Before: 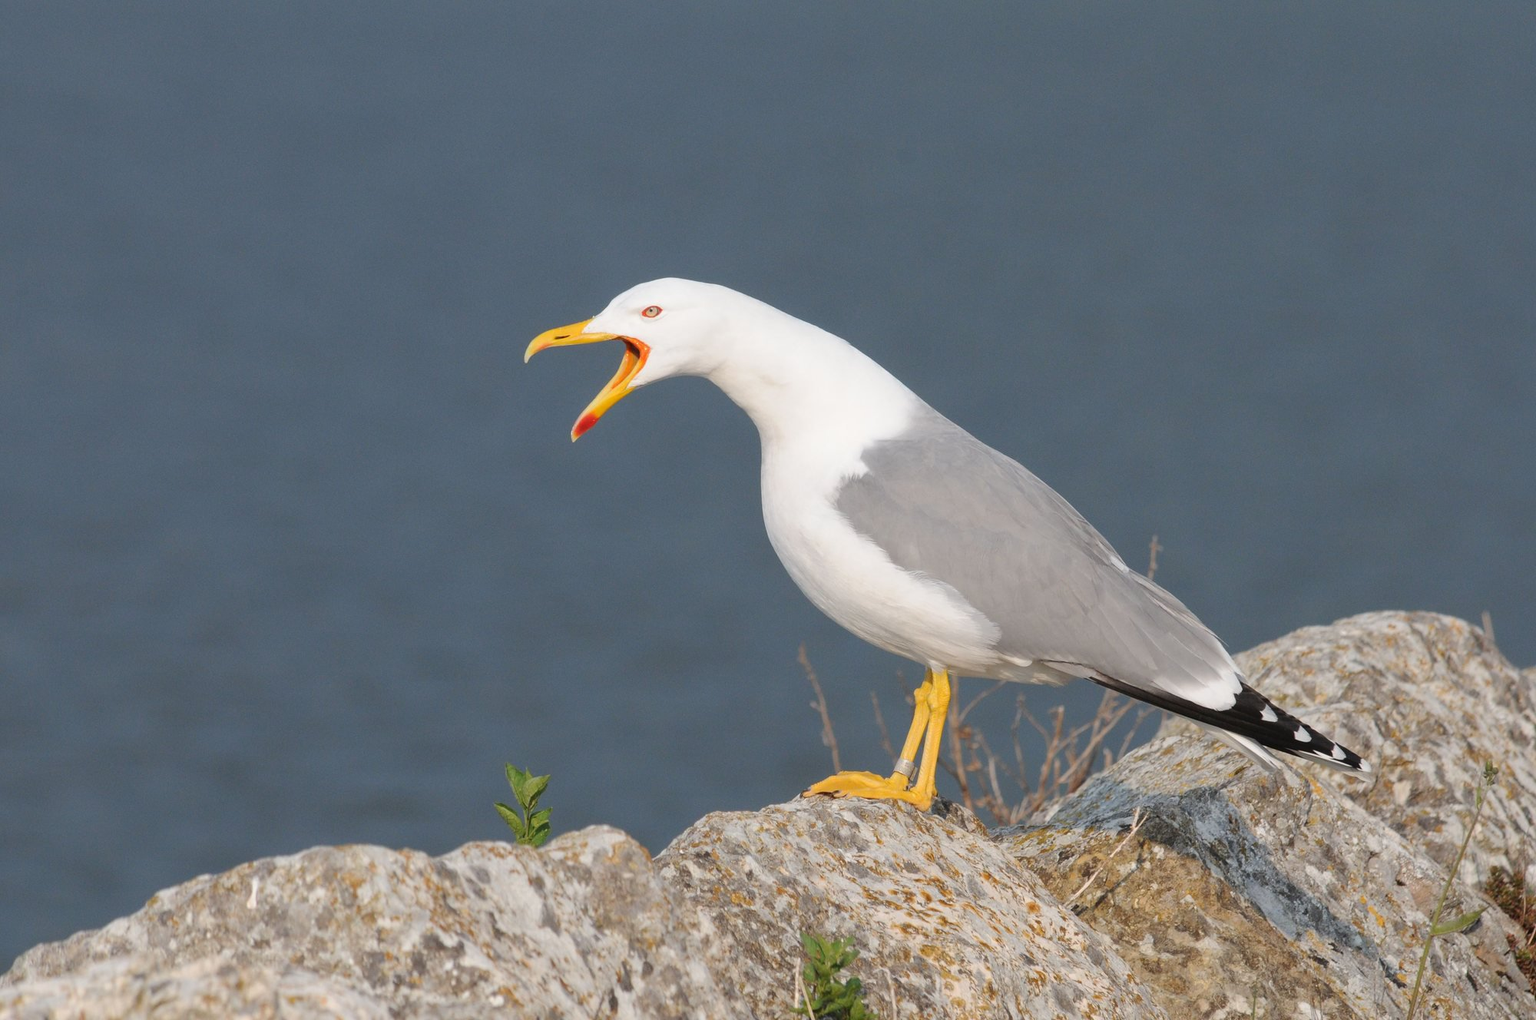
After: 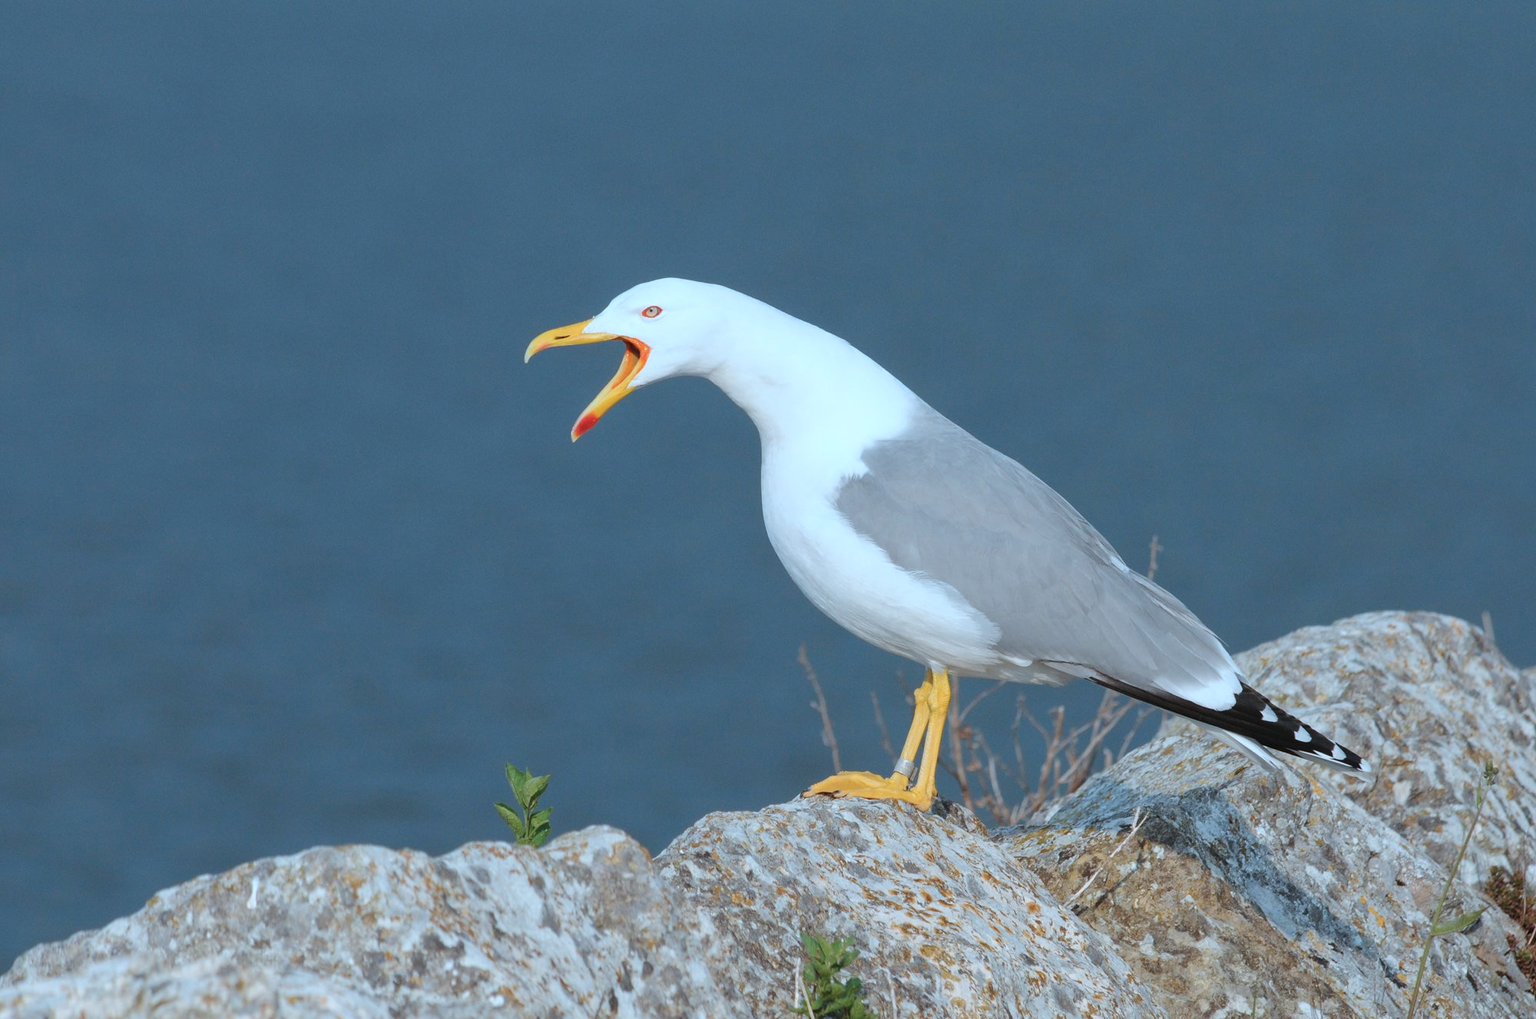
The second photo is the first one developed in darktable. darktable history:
color correction: highlights a* -9.73, highlights b* -21.22
